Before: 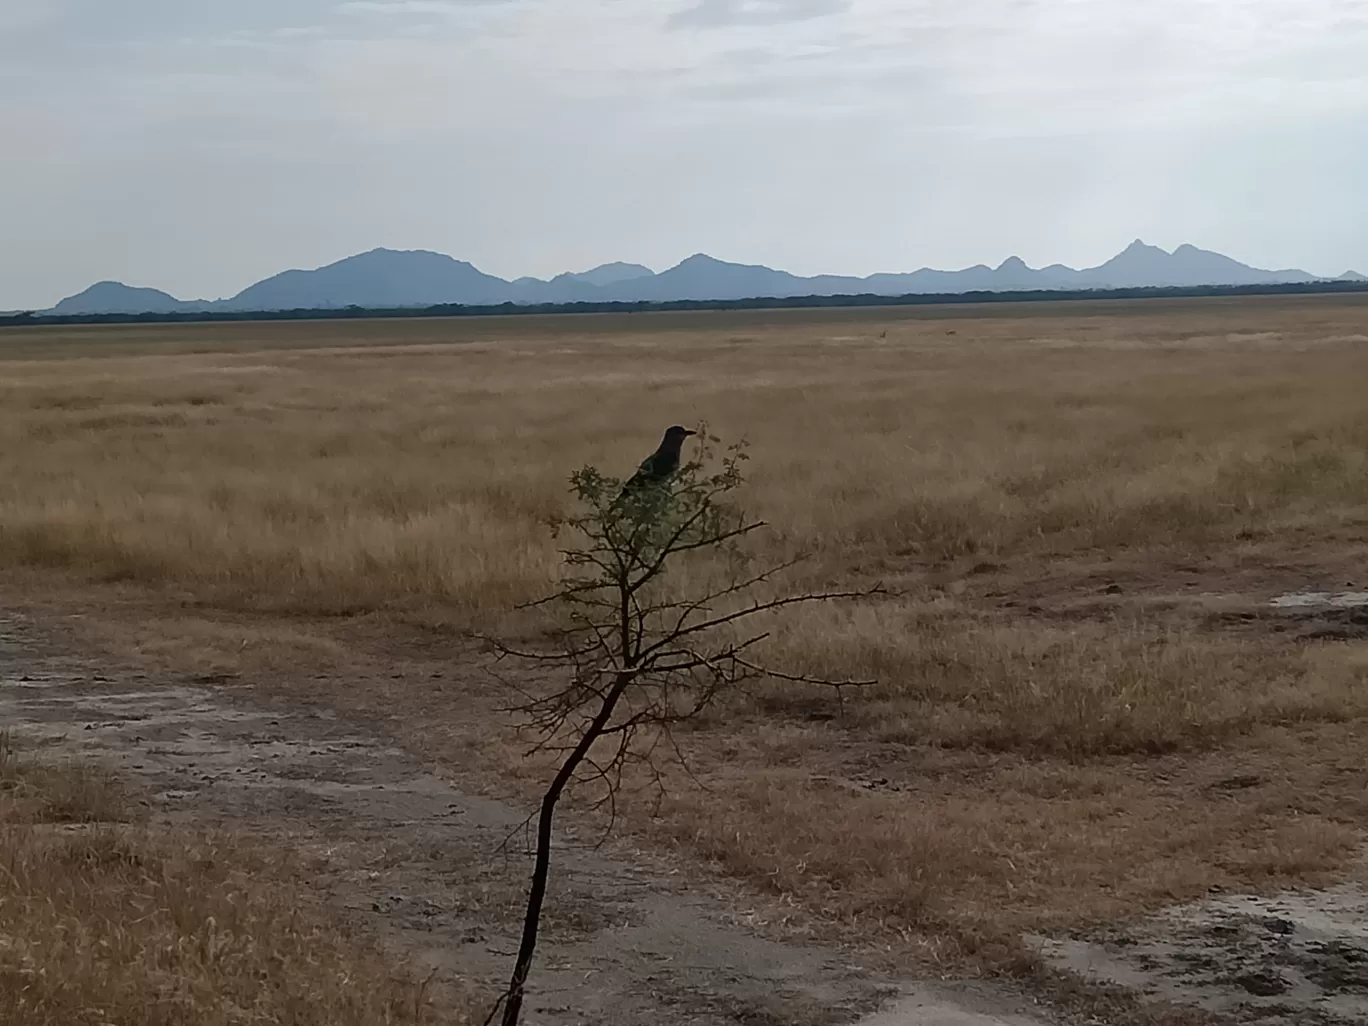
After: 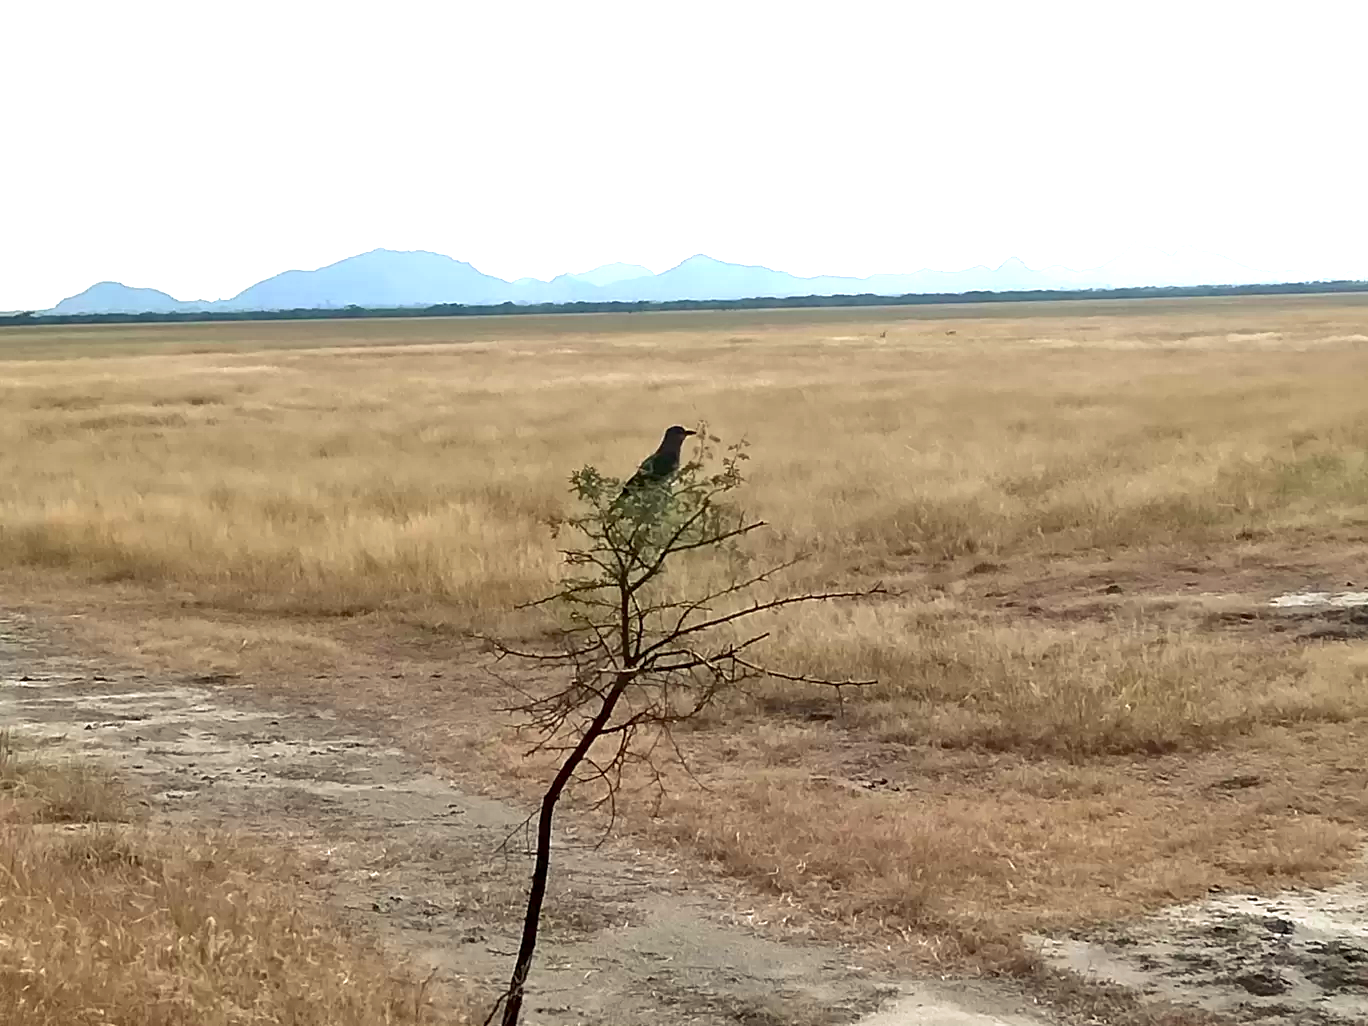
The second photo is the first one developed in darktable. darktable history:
rgb curve: curves: ch2 [(0, 0) (0.567, 0.512) (1, 1)], mode RGB, independent channels
exposure: black level correction 0.001, exposure 1.84 EV, compensate highlight preservation false
